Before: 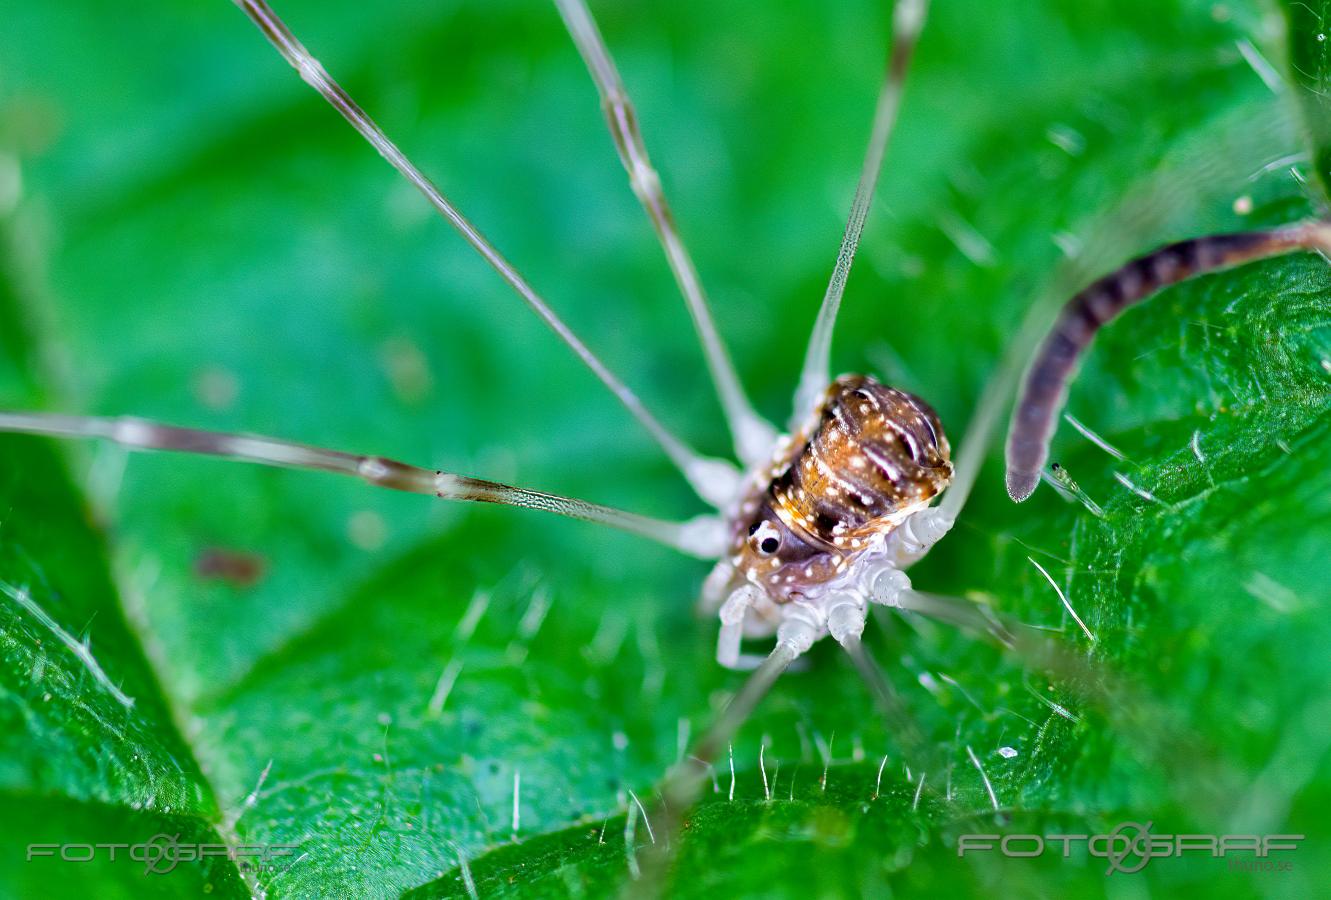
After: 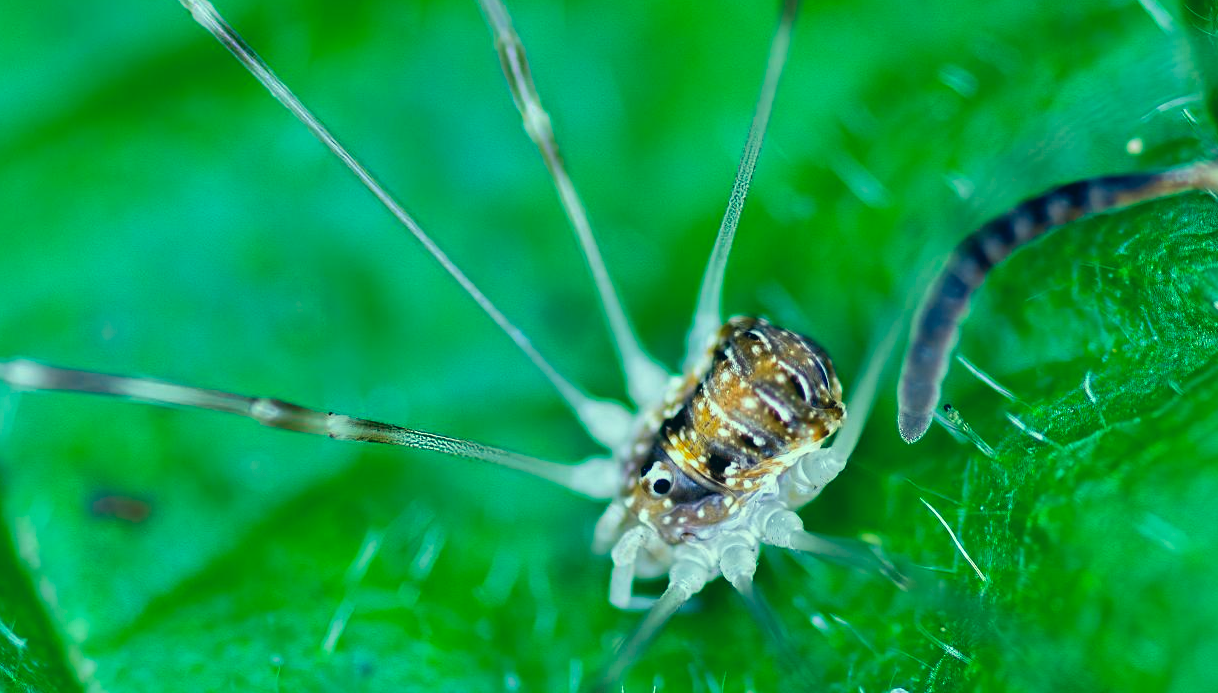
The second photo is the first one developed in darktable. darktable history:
color correction: highlights a* -20.08, highlights b* 9.8, shadows a* -20.4, shadows b* -10.76
crop: left 8.155%, top 6.611%, bottom 15.385%
tone equalizer: -8 EV -0.002 EV, -7 EV 0.005 EV, -6 EV -0.009 EV, -5 EV 0.011 EV, -4 EV -0.012 EV, -3 EV 0.007 EV, -2 EV -0.062 EV, -1 EV -0.293 EV, +0 EV -0.582 EV, smoothing diameter 2%, edges refinement/feathering 20, mask exposure compensation -1.57 EV, filter diffusion 5
